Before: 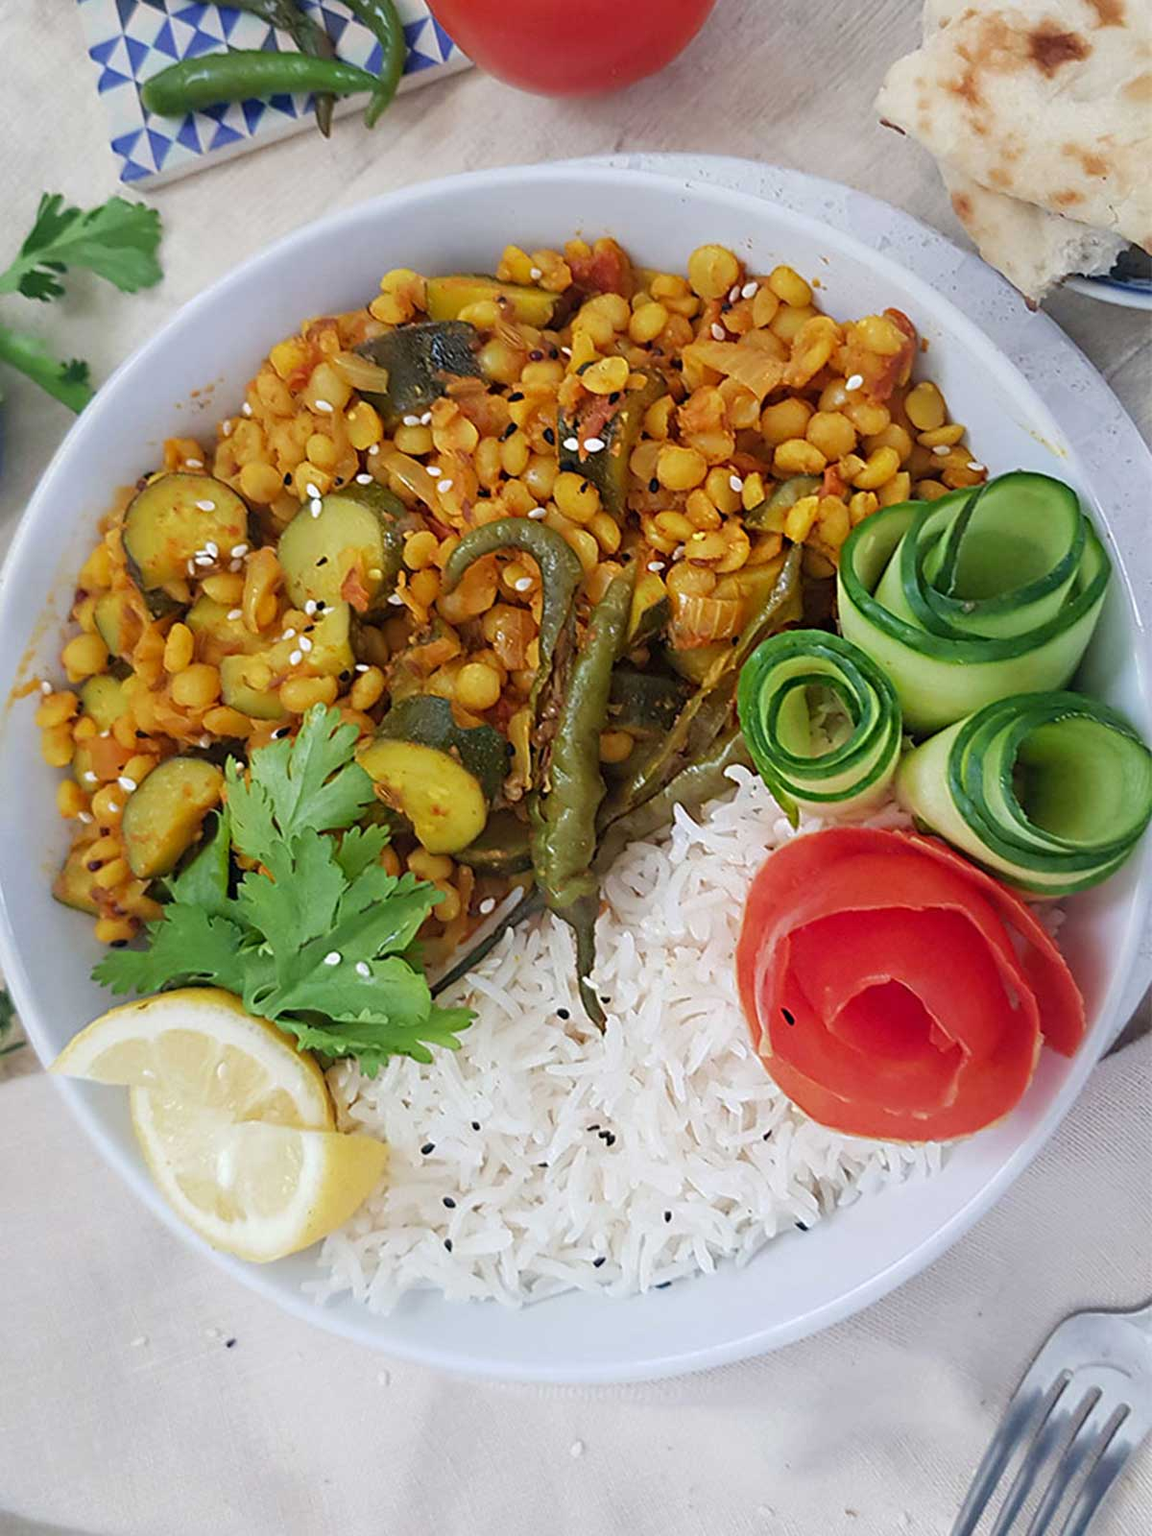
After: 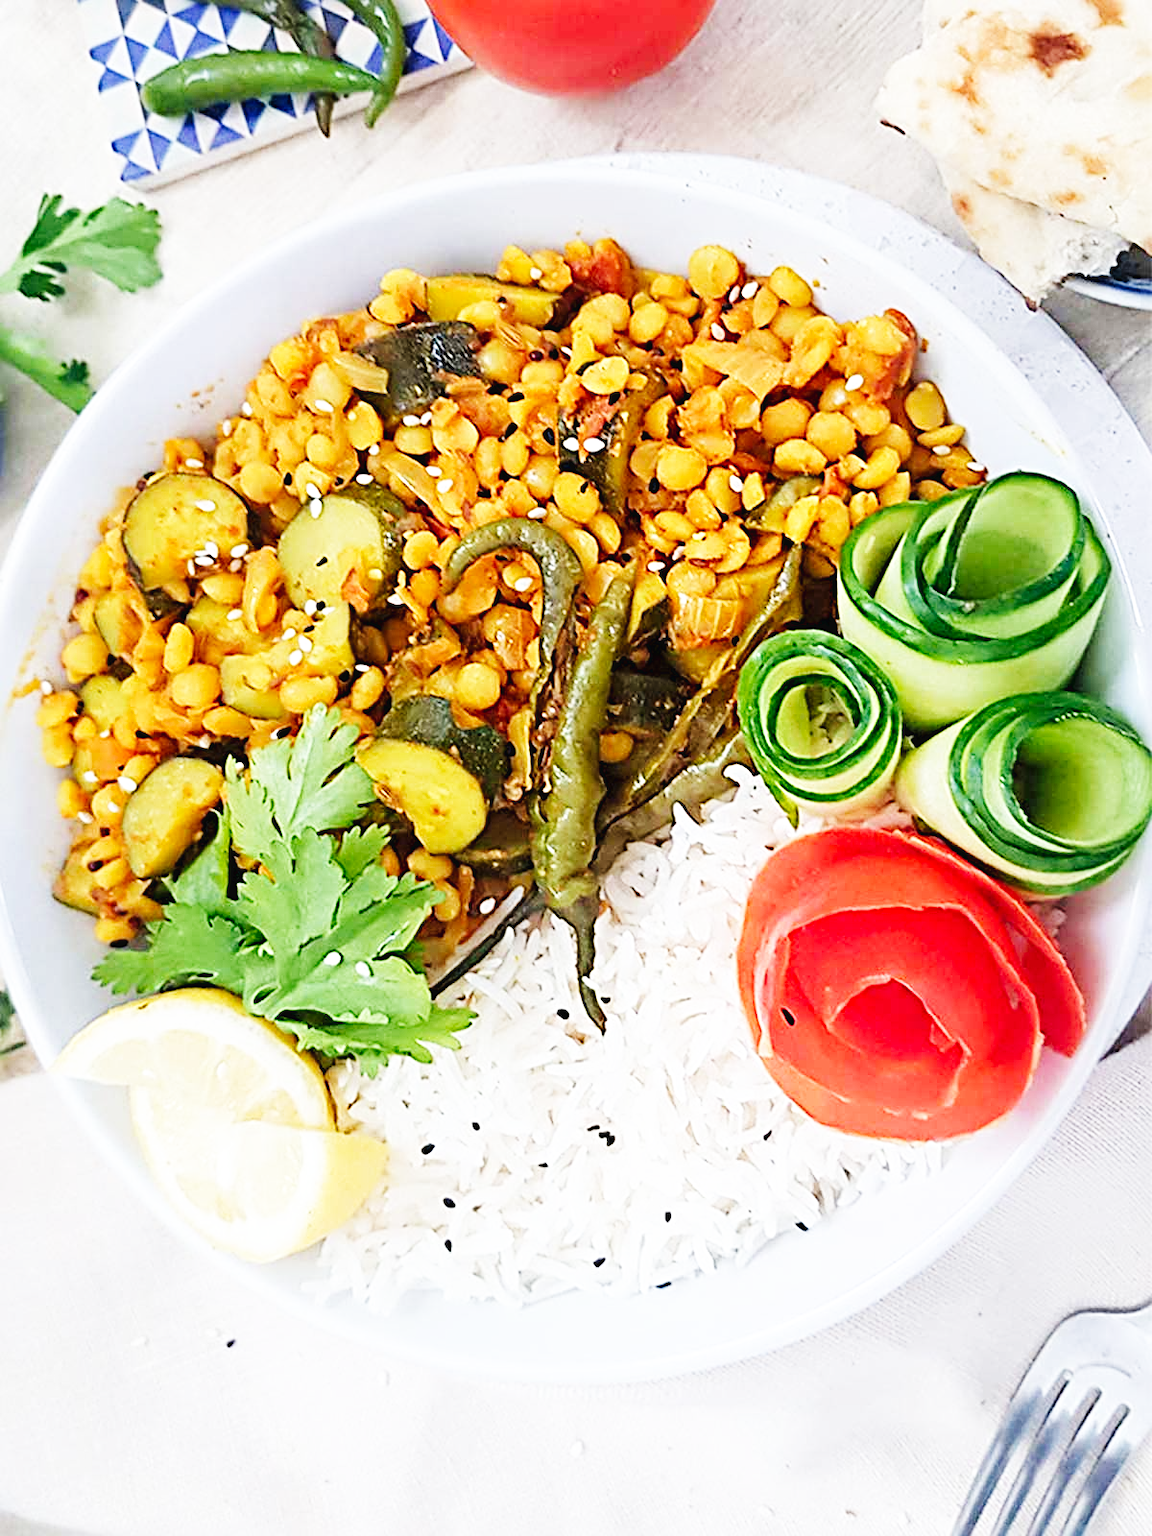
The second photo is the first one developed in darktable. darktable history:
sharpen: radius 4.883
contrast brightness saturation: saturation -0.05
base curve: curves: ch0 [(0, 0.003) (0.001, 0.002) (0.006, 0.004) (0.02, 0.022) (0.048, 0.086) (0.094, 0.234) (0.162, 0.431) (0.258, 0.629) (0.385, 0.8) (0.548, 0.918) (0.751, 0.988) (1, 1)], preserve colors none
